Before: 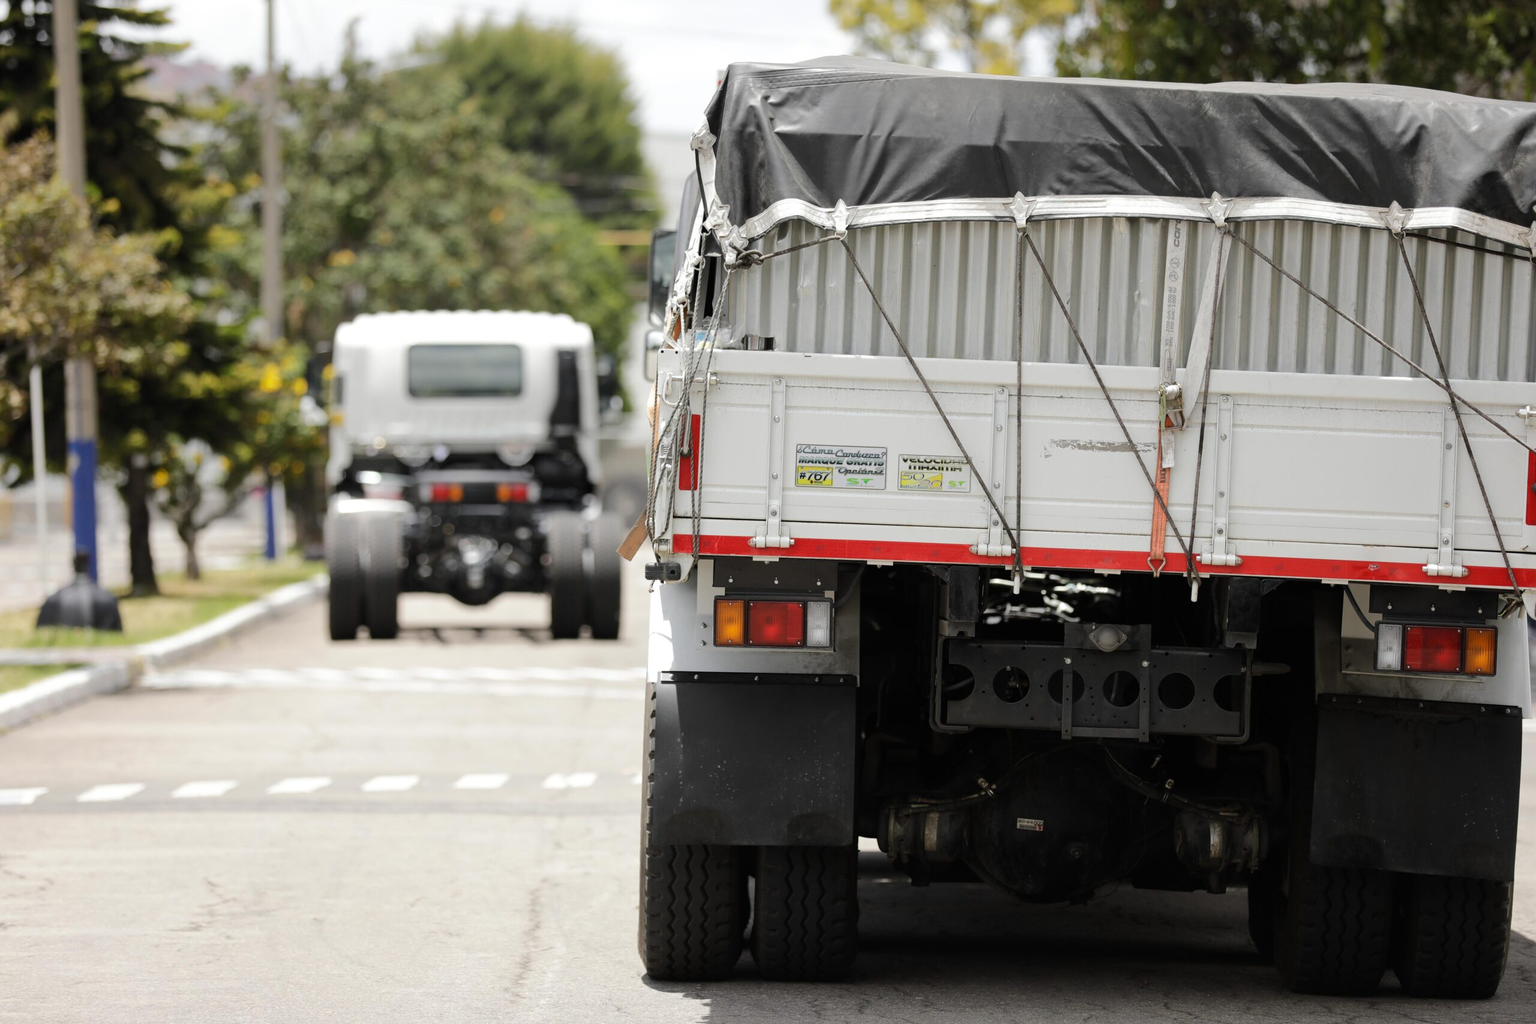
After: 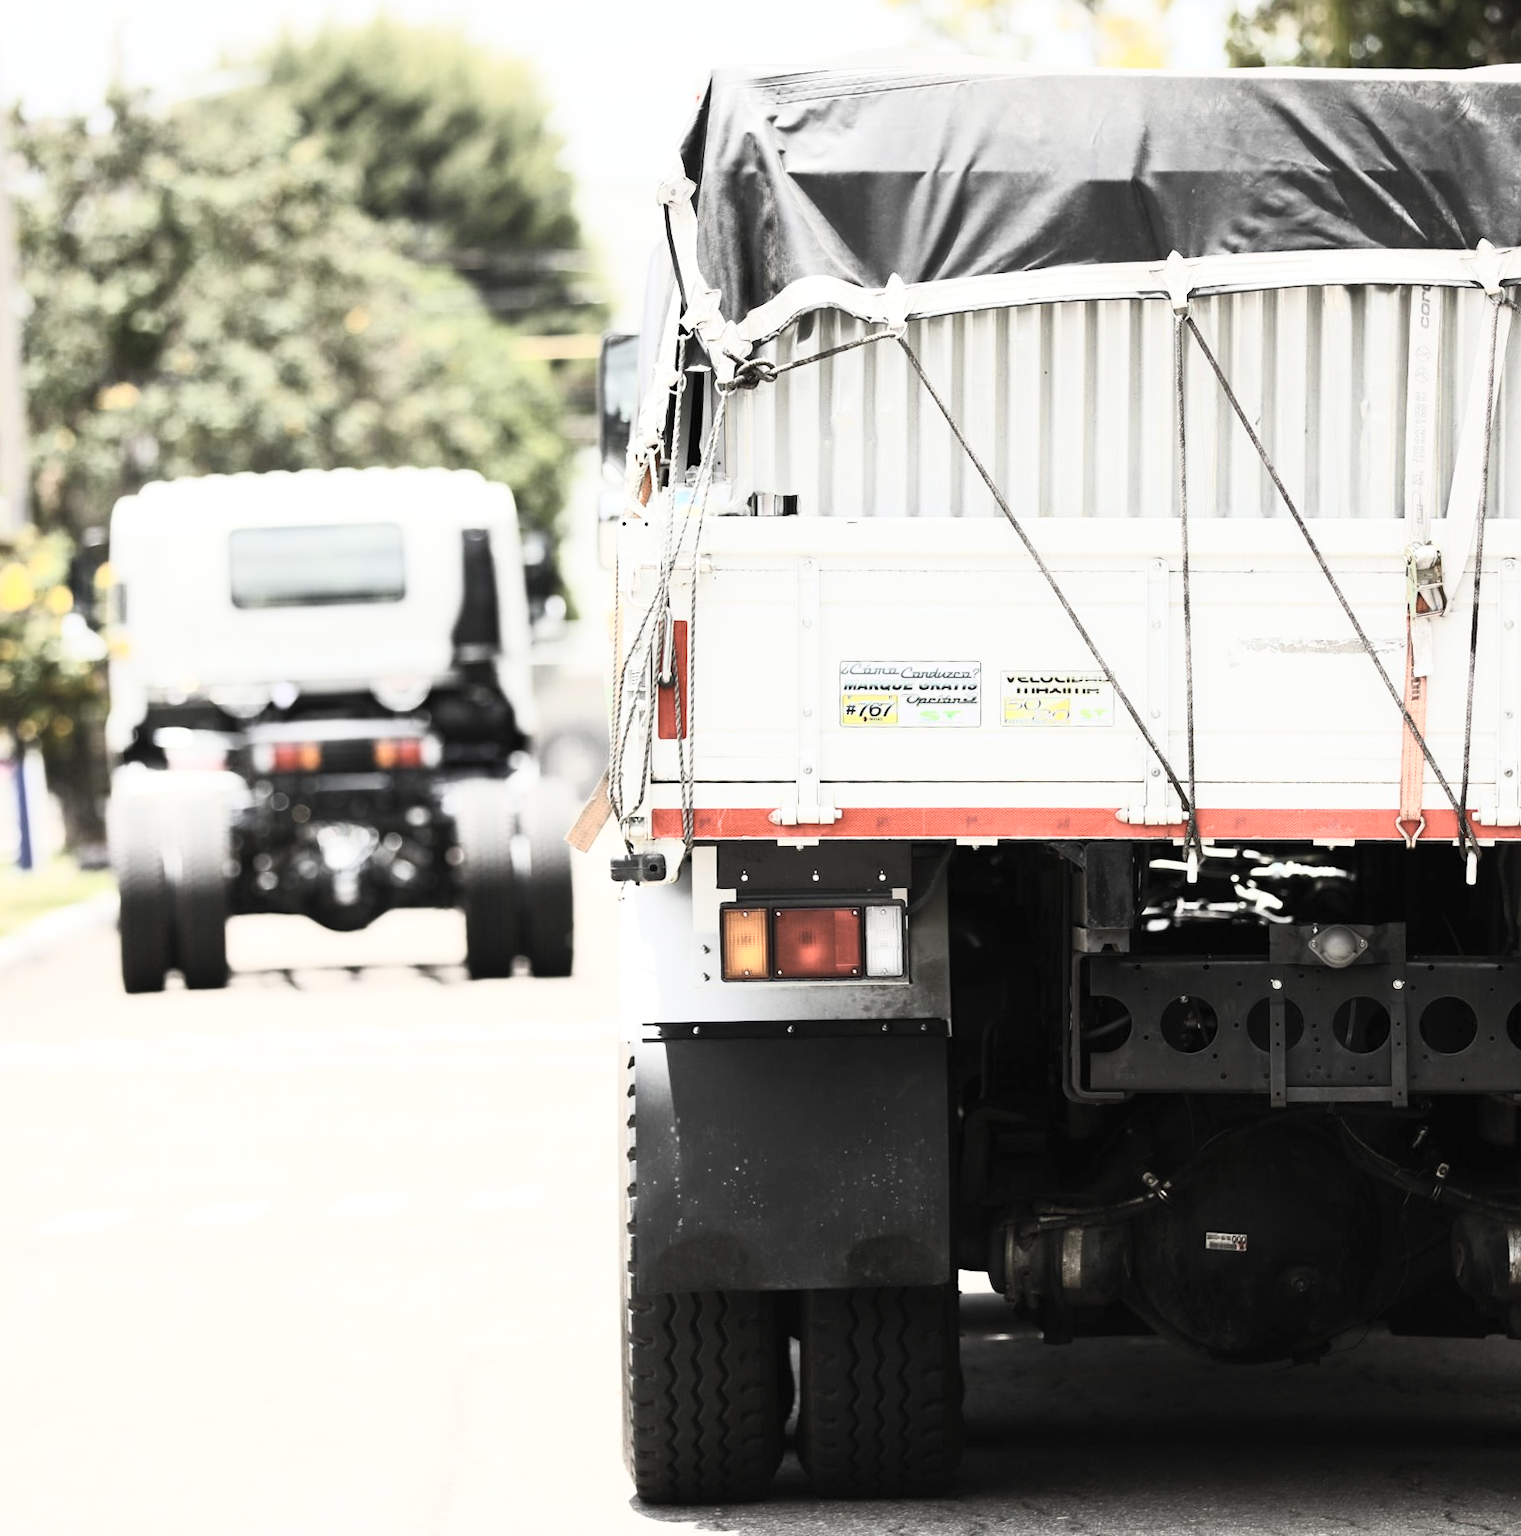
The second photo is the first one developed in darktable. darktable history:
tone curve: curves: ch0 [(0, 0) (0.004, 0.001) (0.133, 0.112) (0.325, 0.362) (0.832, 0.893) (1, 1)], color space Lab, linked channels, preserve colors none
contrast brightness saturation: contrast 0.57, brightness 0.57, saturation -0.34
crop and rotate: left 15.055%, right 18.278%
rotate and perspective: rotation -2.12°, lens shift (vertical) 0.009, lens shift (horizontal) -0.008, automatic cropping original format, crop left 0.036, crop right 0.964, crop top 0.05, crop bottom 0.959
